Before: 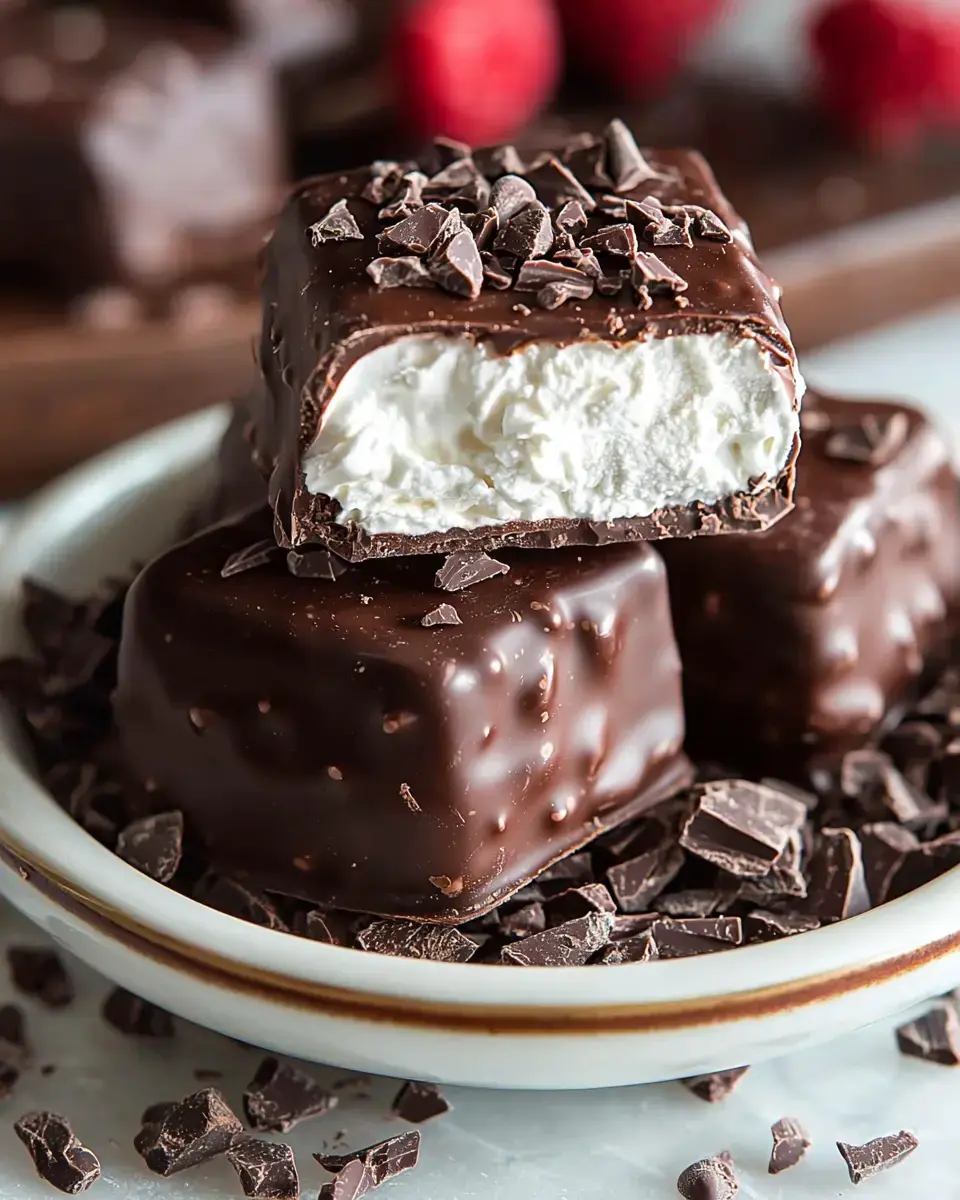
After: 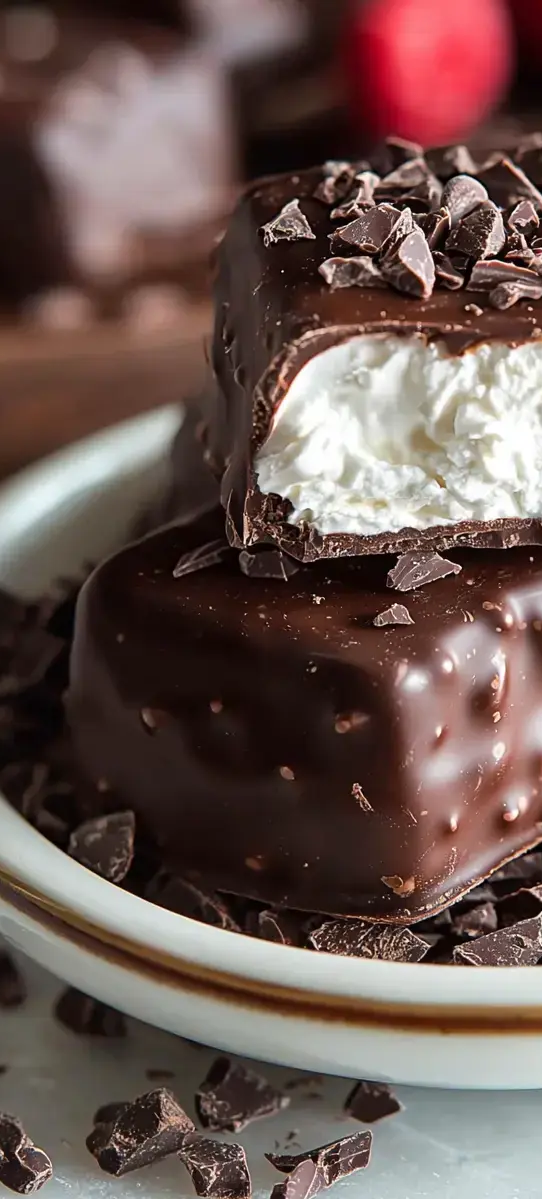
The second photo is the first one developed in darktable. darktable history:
crop: left 5.063%, right 38.421%
